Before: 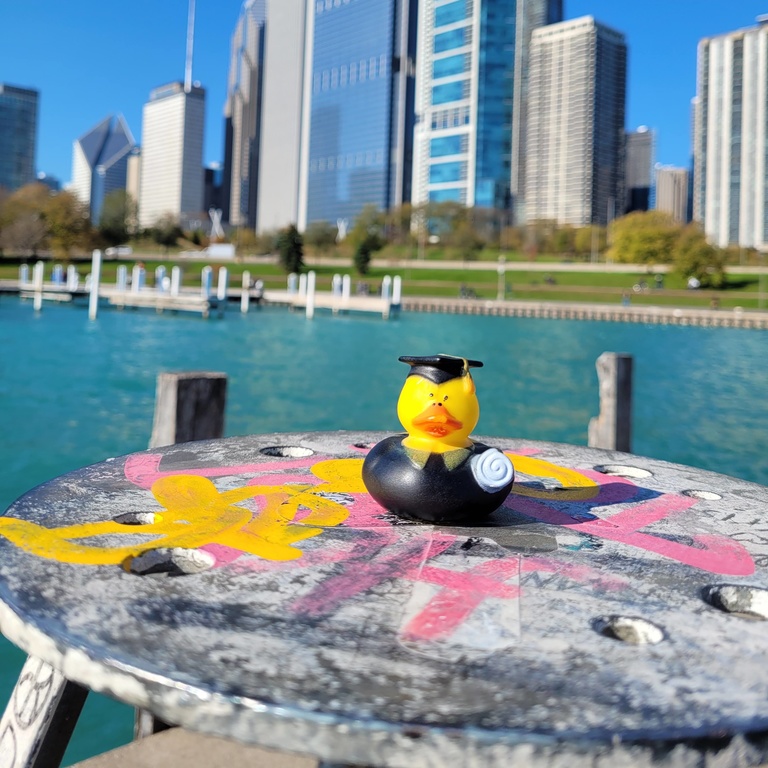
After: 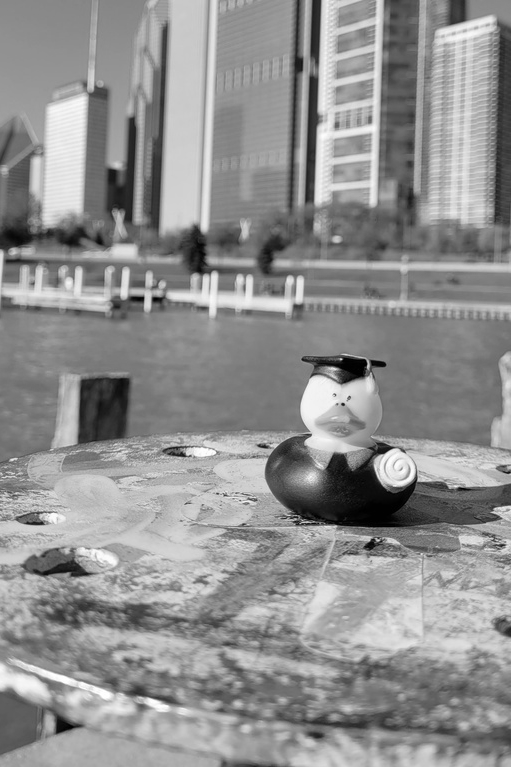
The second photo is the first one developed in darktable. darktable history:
rotate and perspective: automatic cropping original format, crop left 0, crop top 0
monochrome: on, module defaults
crop and rotate: left 12.648%, right 20.685%
